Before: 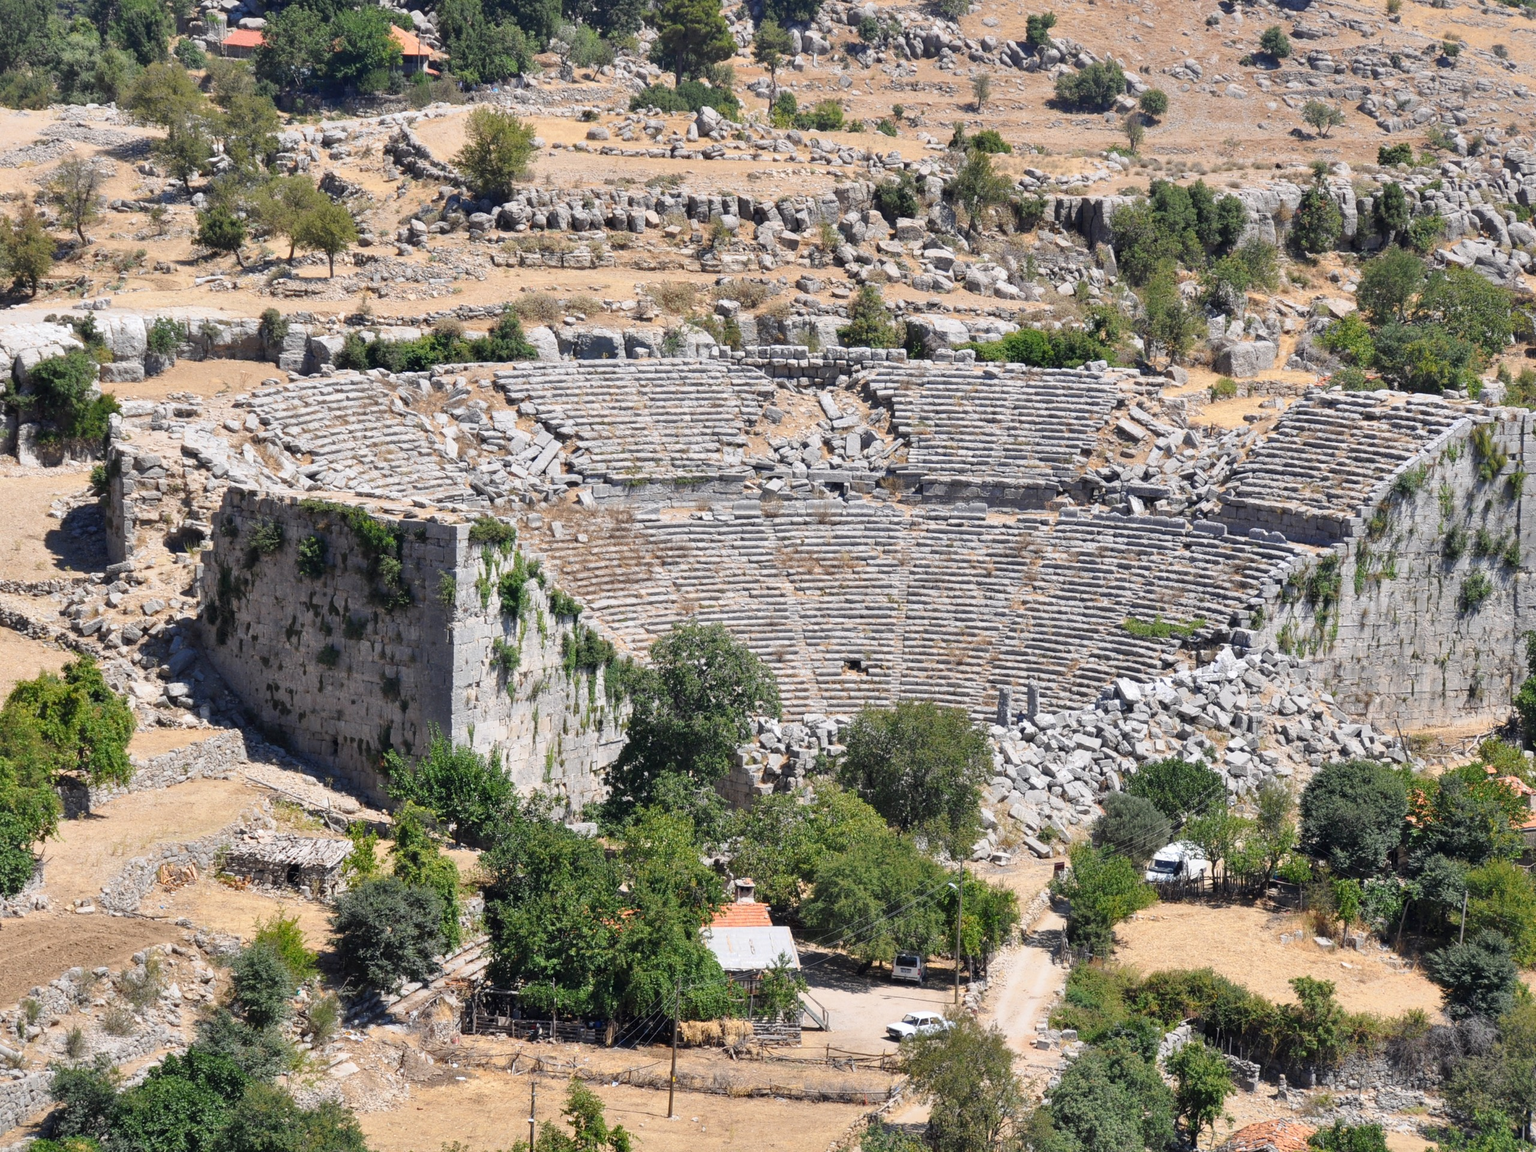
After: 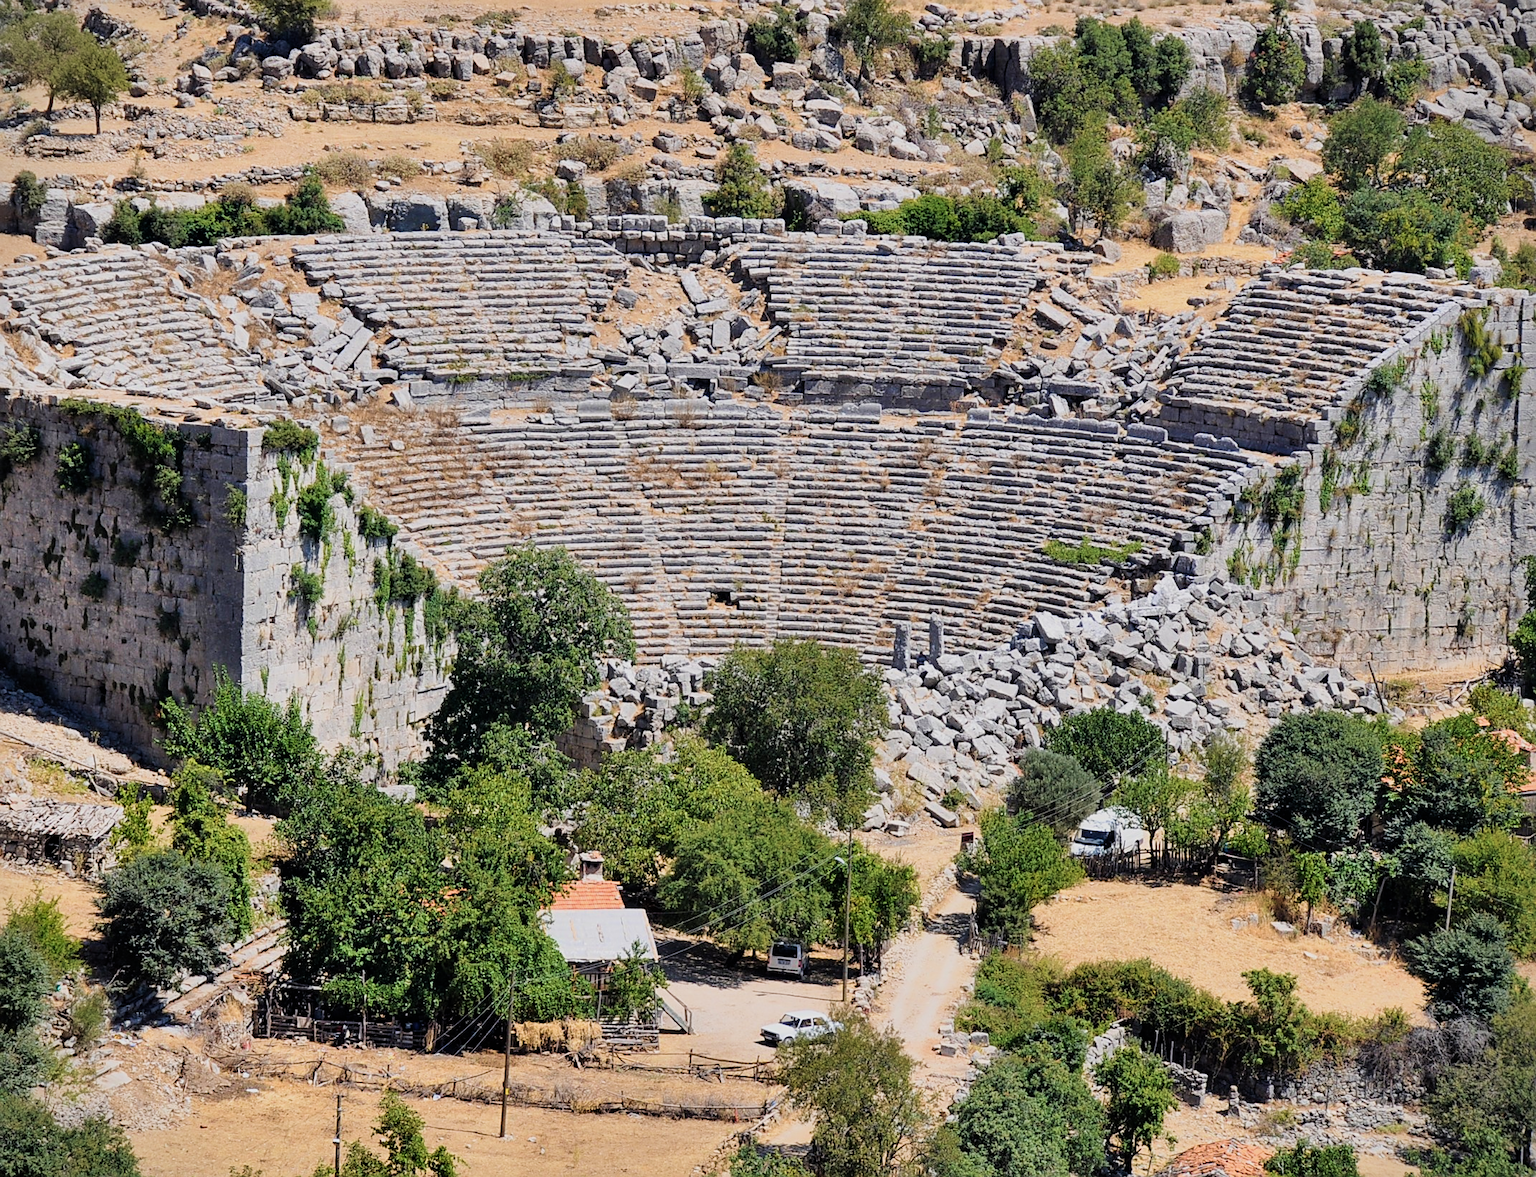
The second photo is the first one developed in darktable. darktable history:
crop: left 16.275%, top 14.417%
shadows and highlights: low approximation 0.01, soften with gaussian
sharpen: on, module defaults
velvia: strength 45.49%
vignetting: fall-off start 100.07%
filmic rgb: black relative exposure -7.65 EV, white relative exposure 3.97 EV, hardness 4.01, contrast 1.097, highlights saturation mix -28.83%
tone equalizer: on, module defaults
